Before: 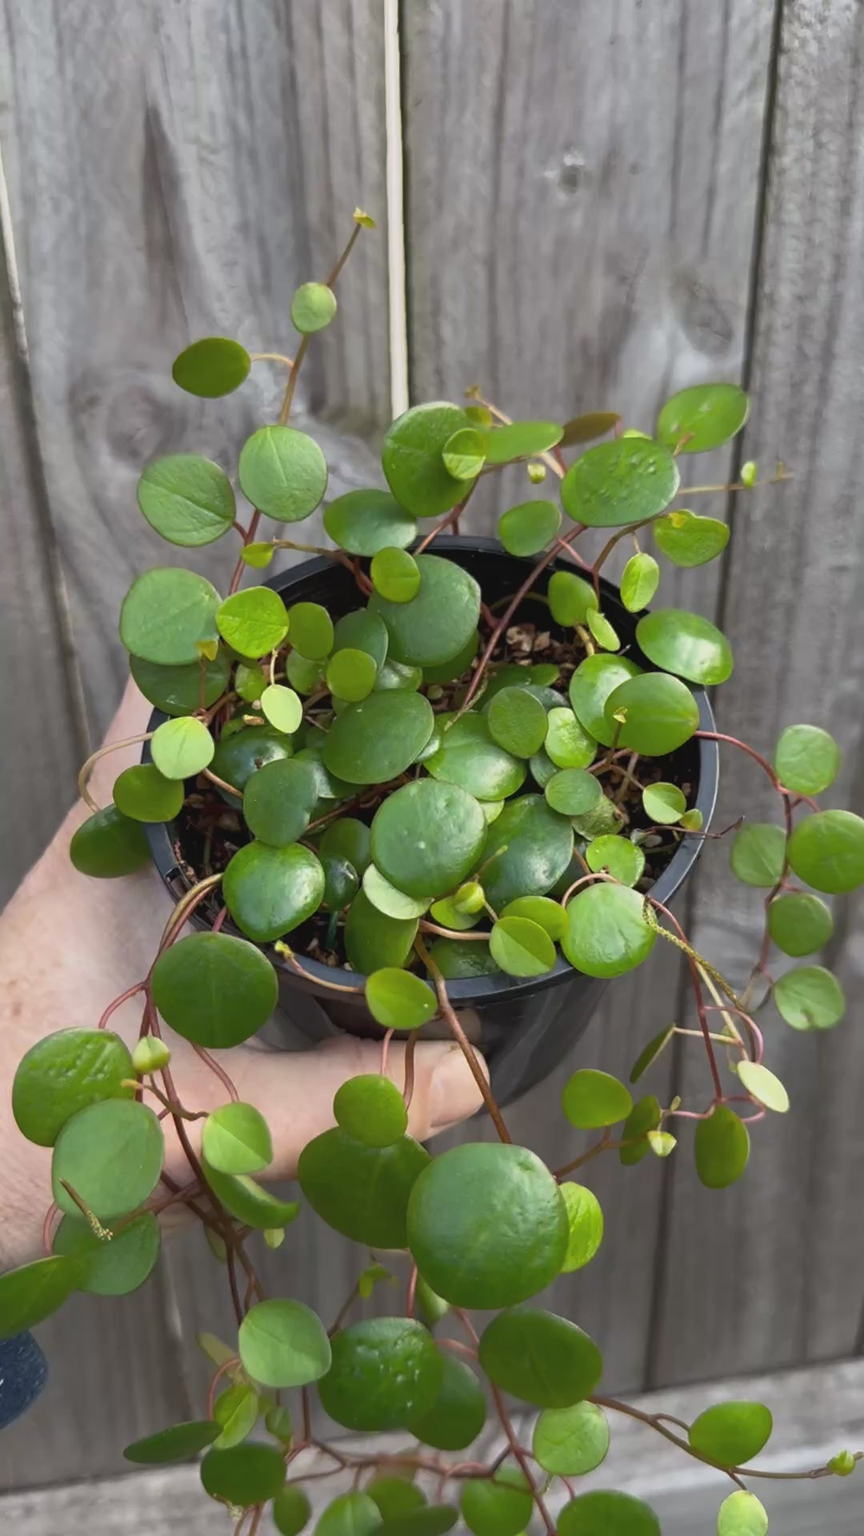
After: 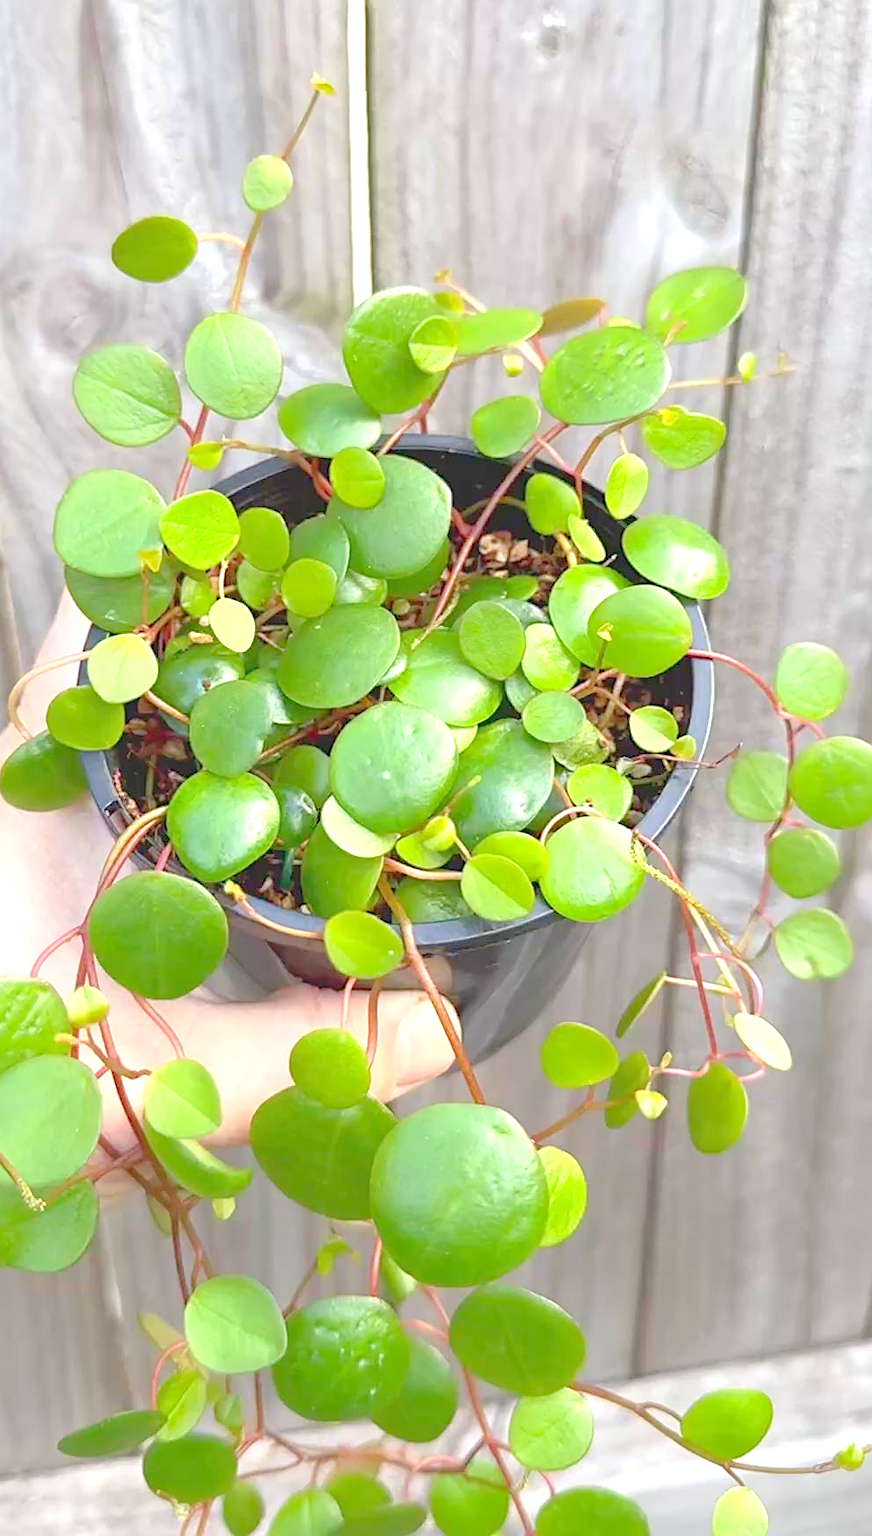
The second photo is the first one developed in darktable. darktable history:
levels: levels [0.008, 0.318, 0.836]
exposure: black level correction 0.001, exposure 0.5 EV, compensate exposure bias true, compensate highlight preservation false
crop and rotate: left 8.262%, top 9.226%
sharpen: on, module defaults
